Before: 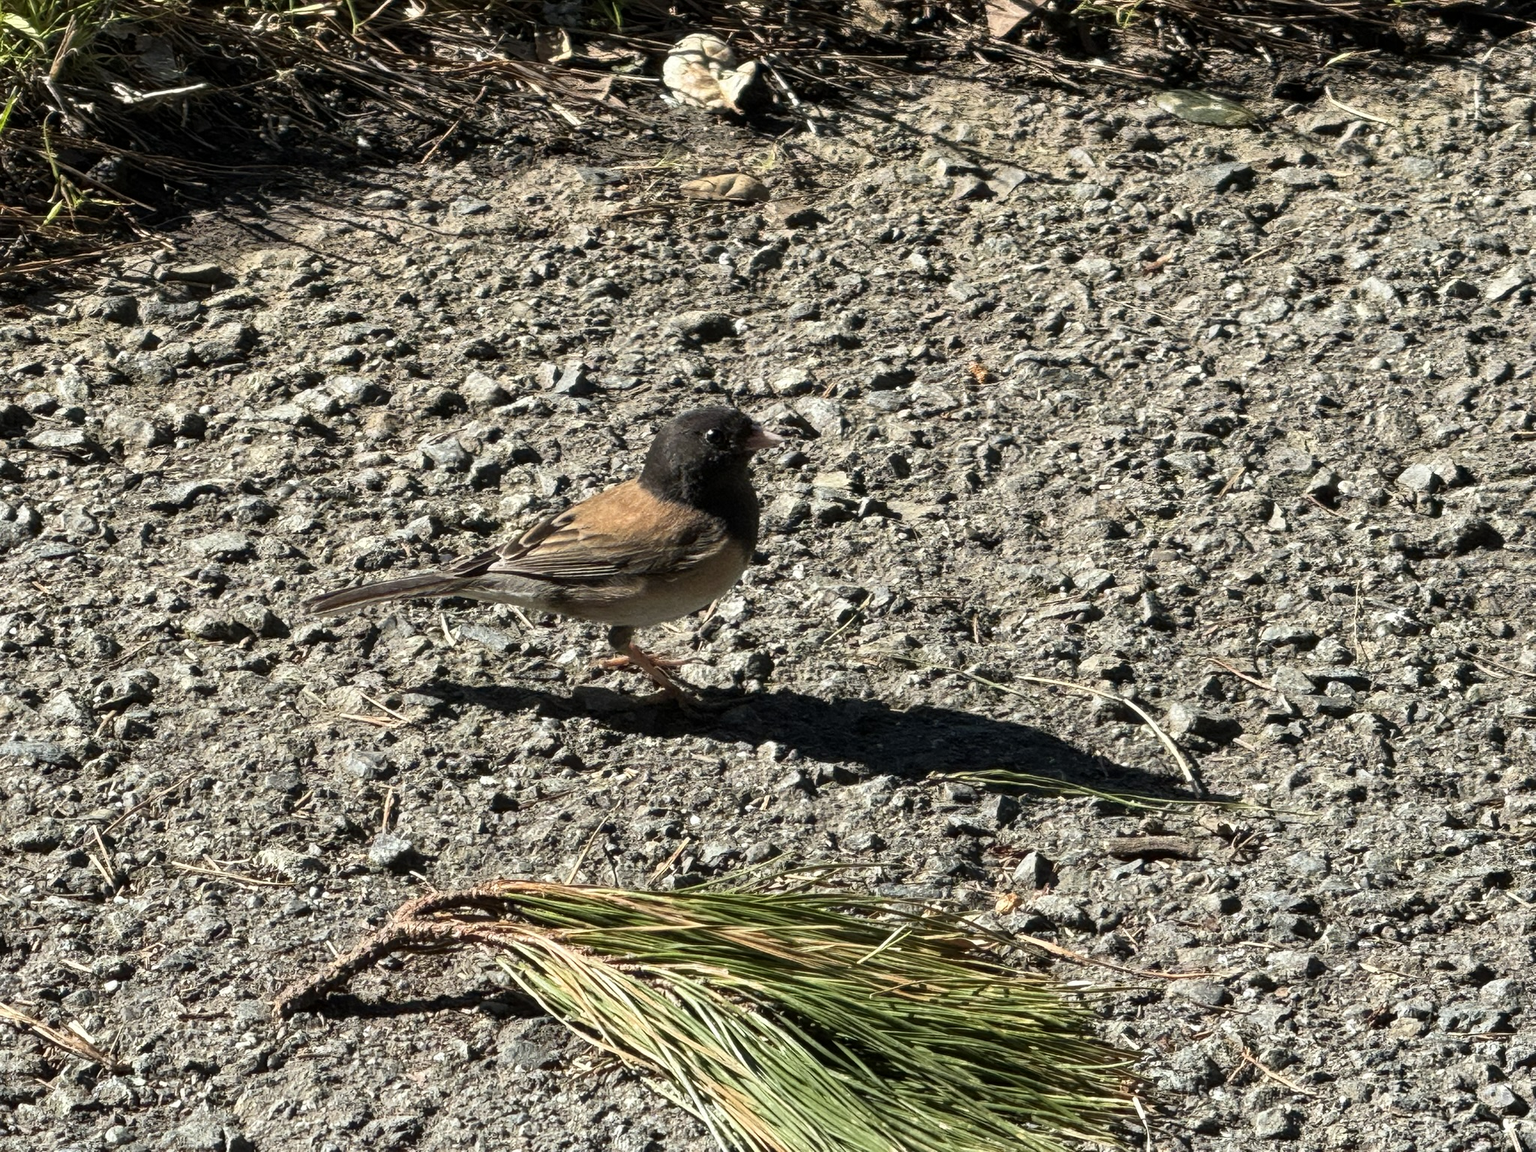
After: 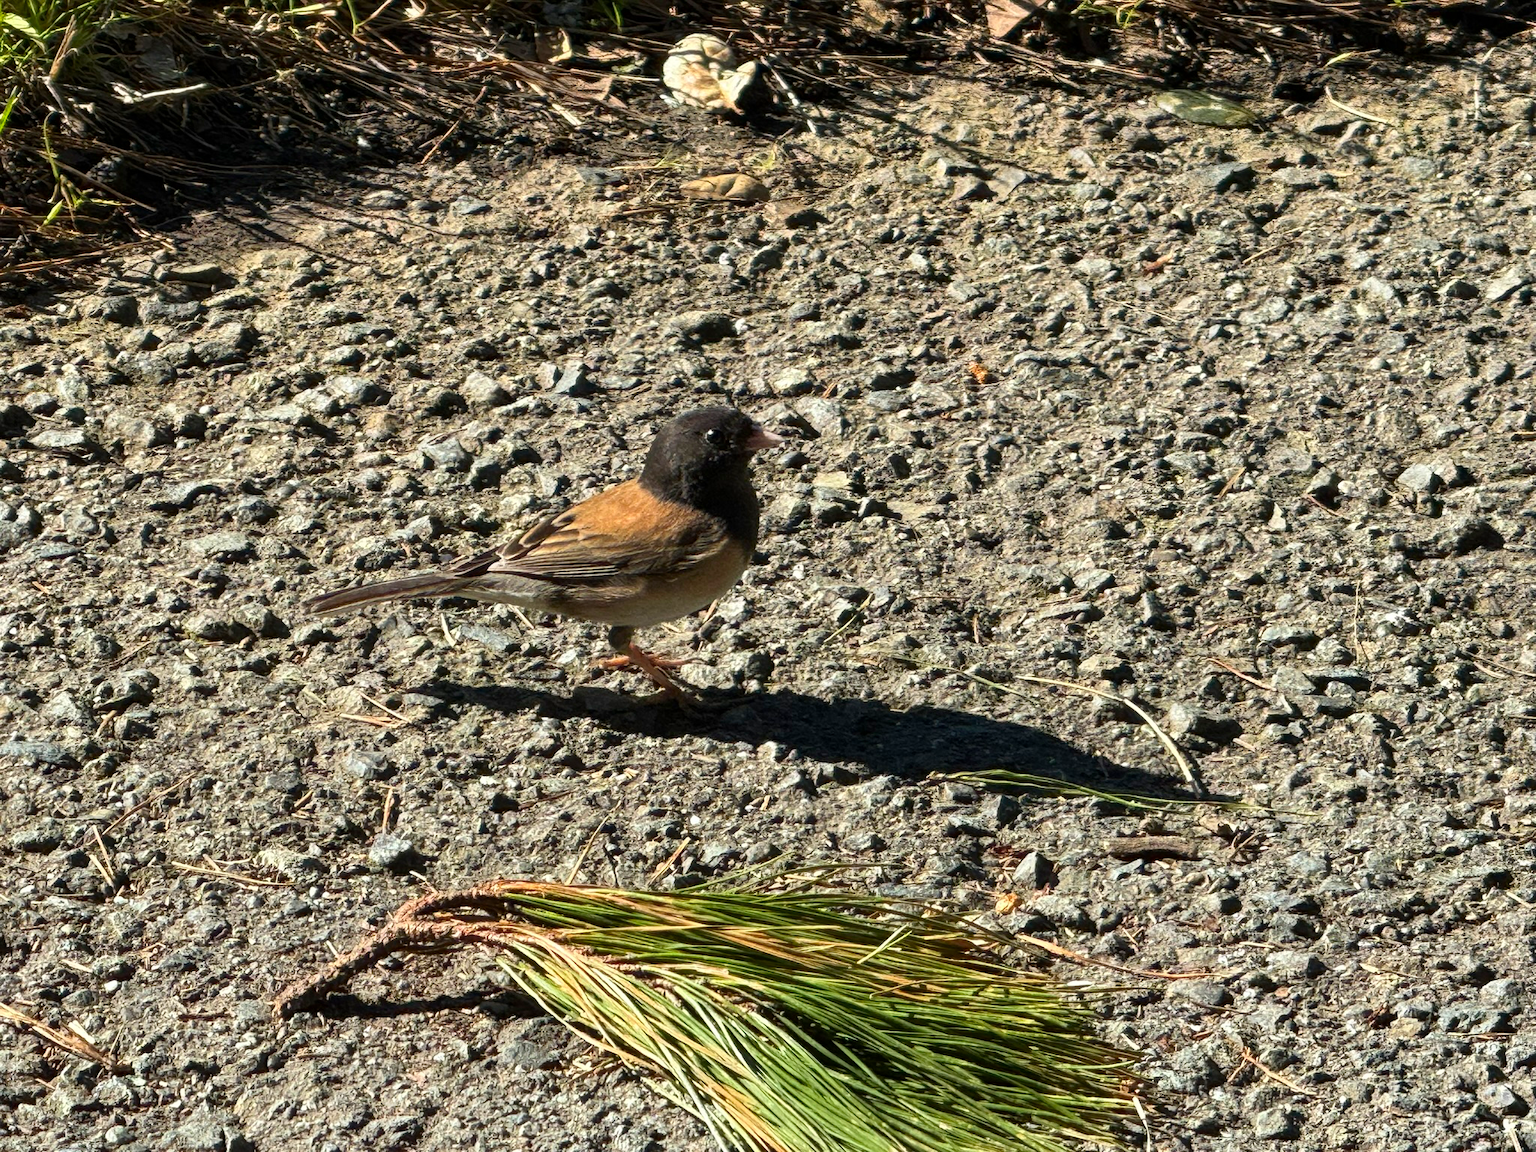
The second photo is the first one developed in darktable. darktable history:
color correction: highlights b* 0.069, saturation 1.35
